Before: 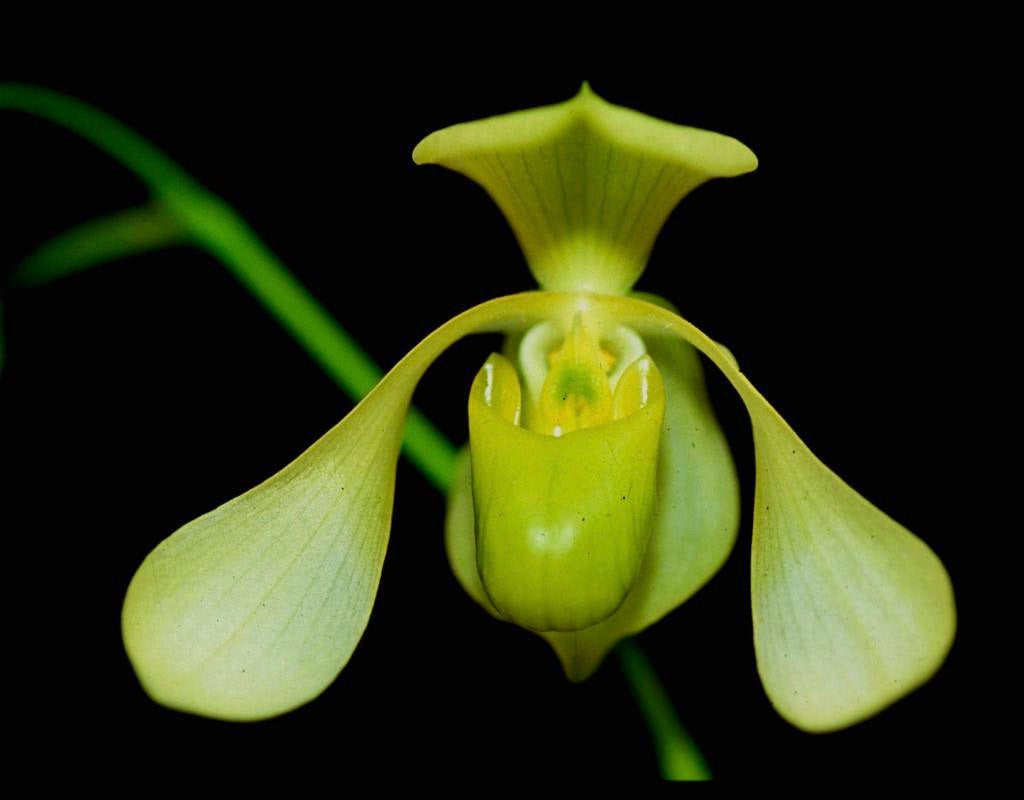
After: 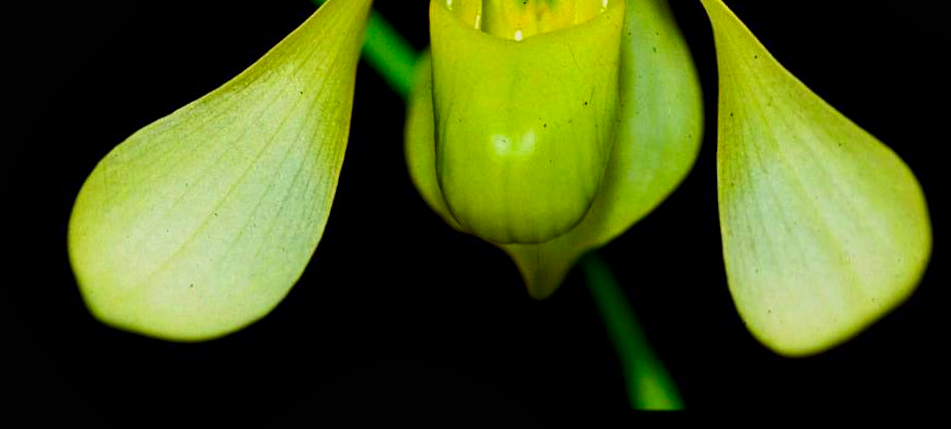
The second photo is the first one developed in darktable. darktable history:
rotate and perspective: rotation 0.215°, lens shift (vertical) -0.139, crop left 0.069, crop right 0.939, crop top 0.002, crop bottom 0.996
crop and rotate: top 46.237%
local contrast: highlights 100%, shadows 100%, detail 120%, midtone range 0.2
contrast brightness saturation: contrast 0.16, saturation 0.32
